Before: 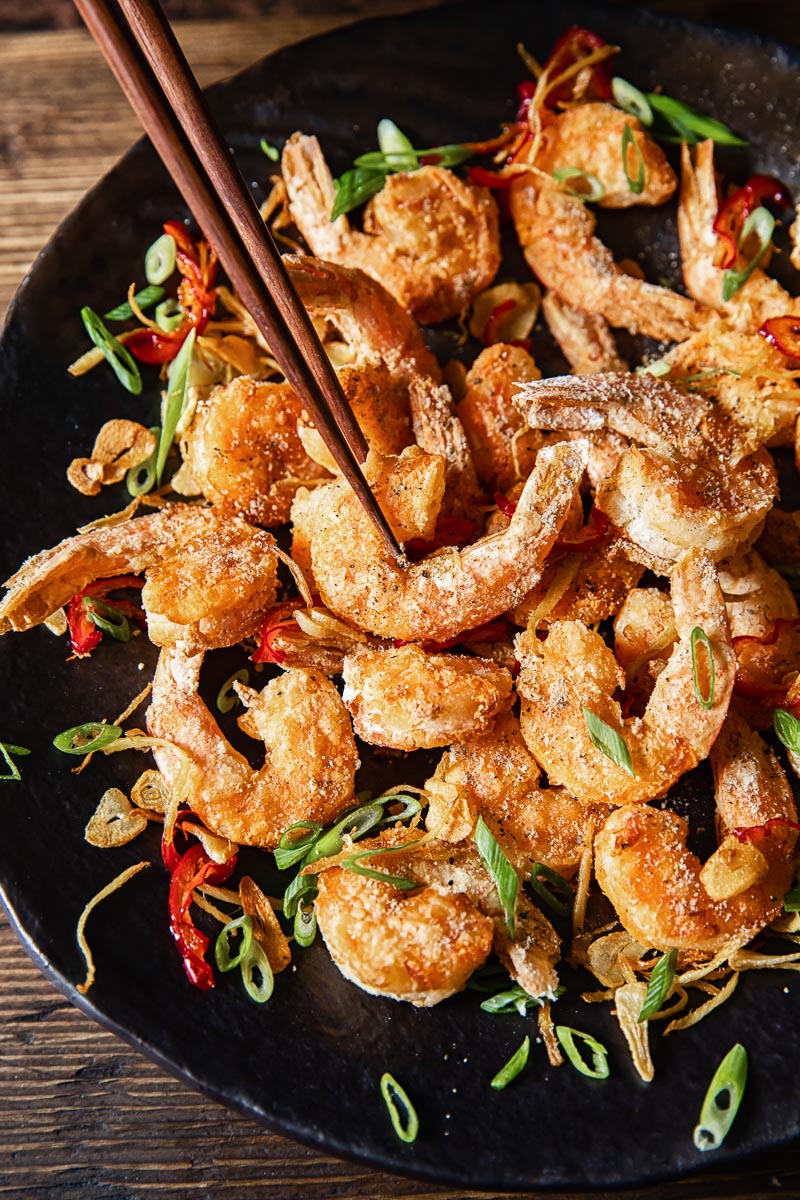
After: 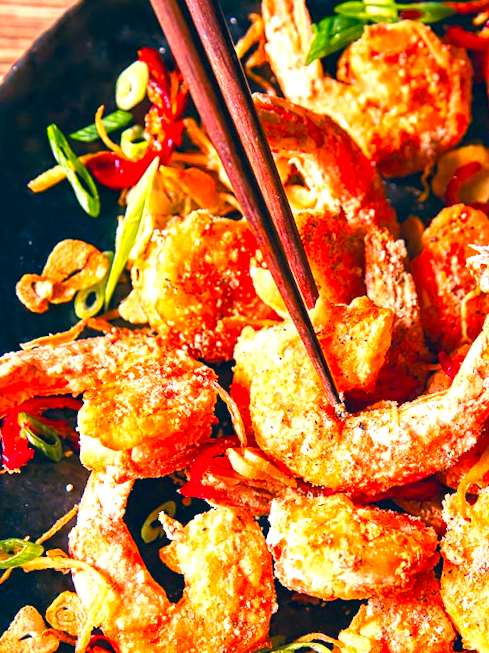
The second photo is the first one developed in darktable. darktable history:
exposure: exposure 1.091 EV, compensate highlight preservation false
color correction: highlights a* 16.79, highlights b* 0.231, shadows a* -15.1, shadows b* -14.4, saturation 1.47
crop and rotate: angle -6.04°, left 1.975%, top 6.906%, right 27.465%, bottom 30.347%
